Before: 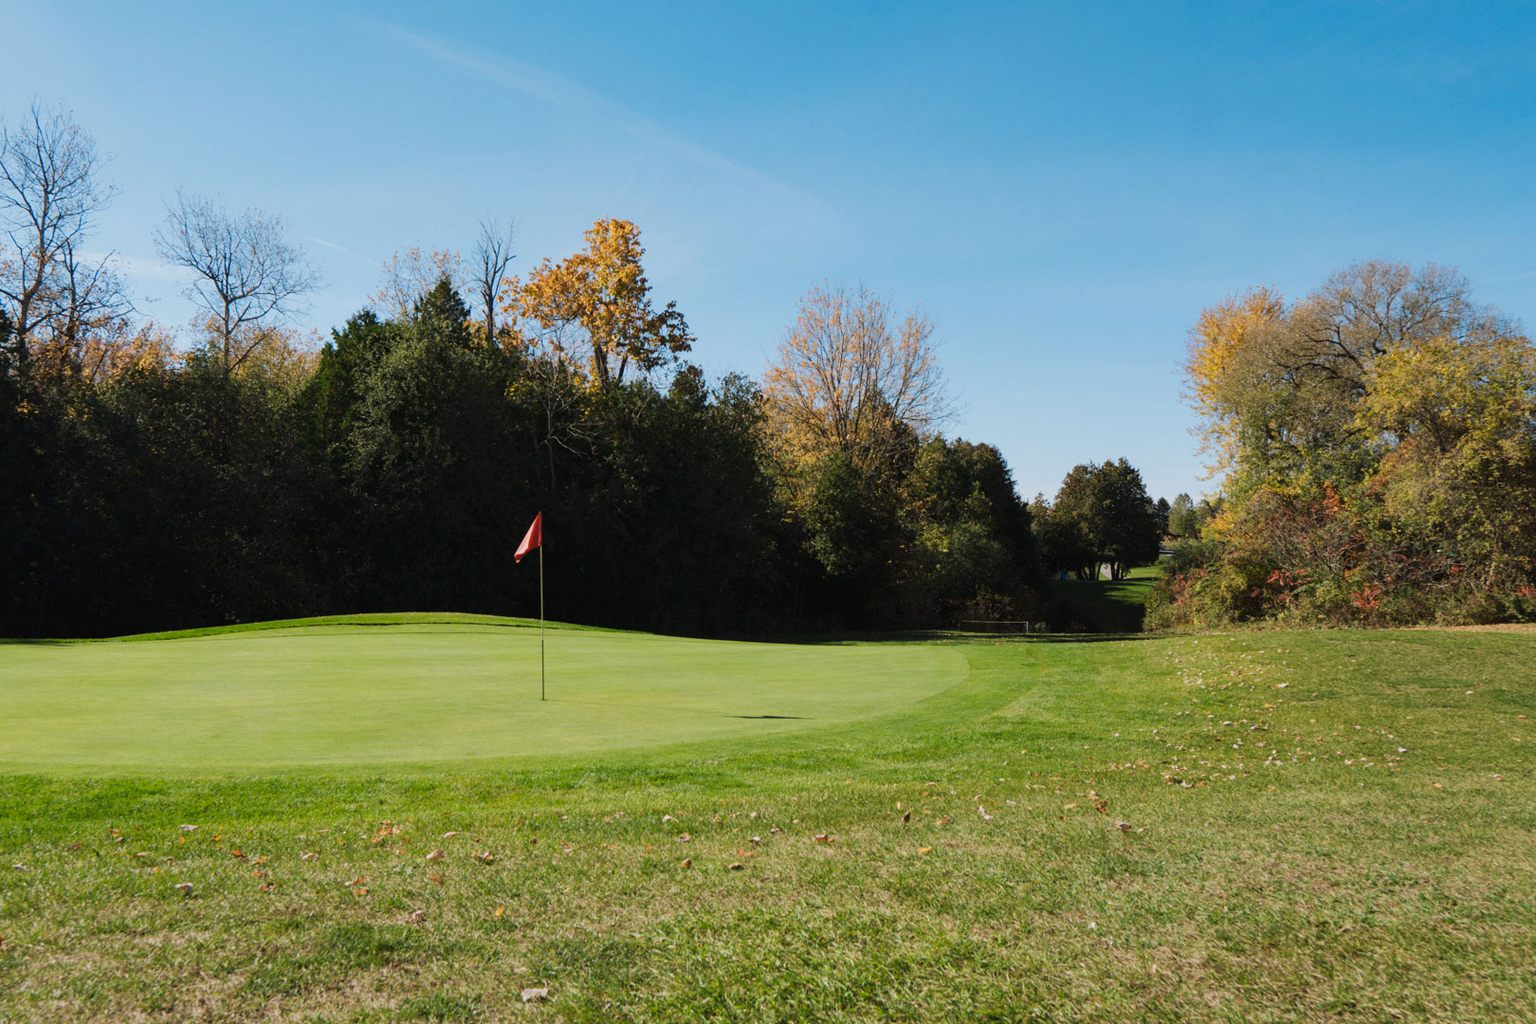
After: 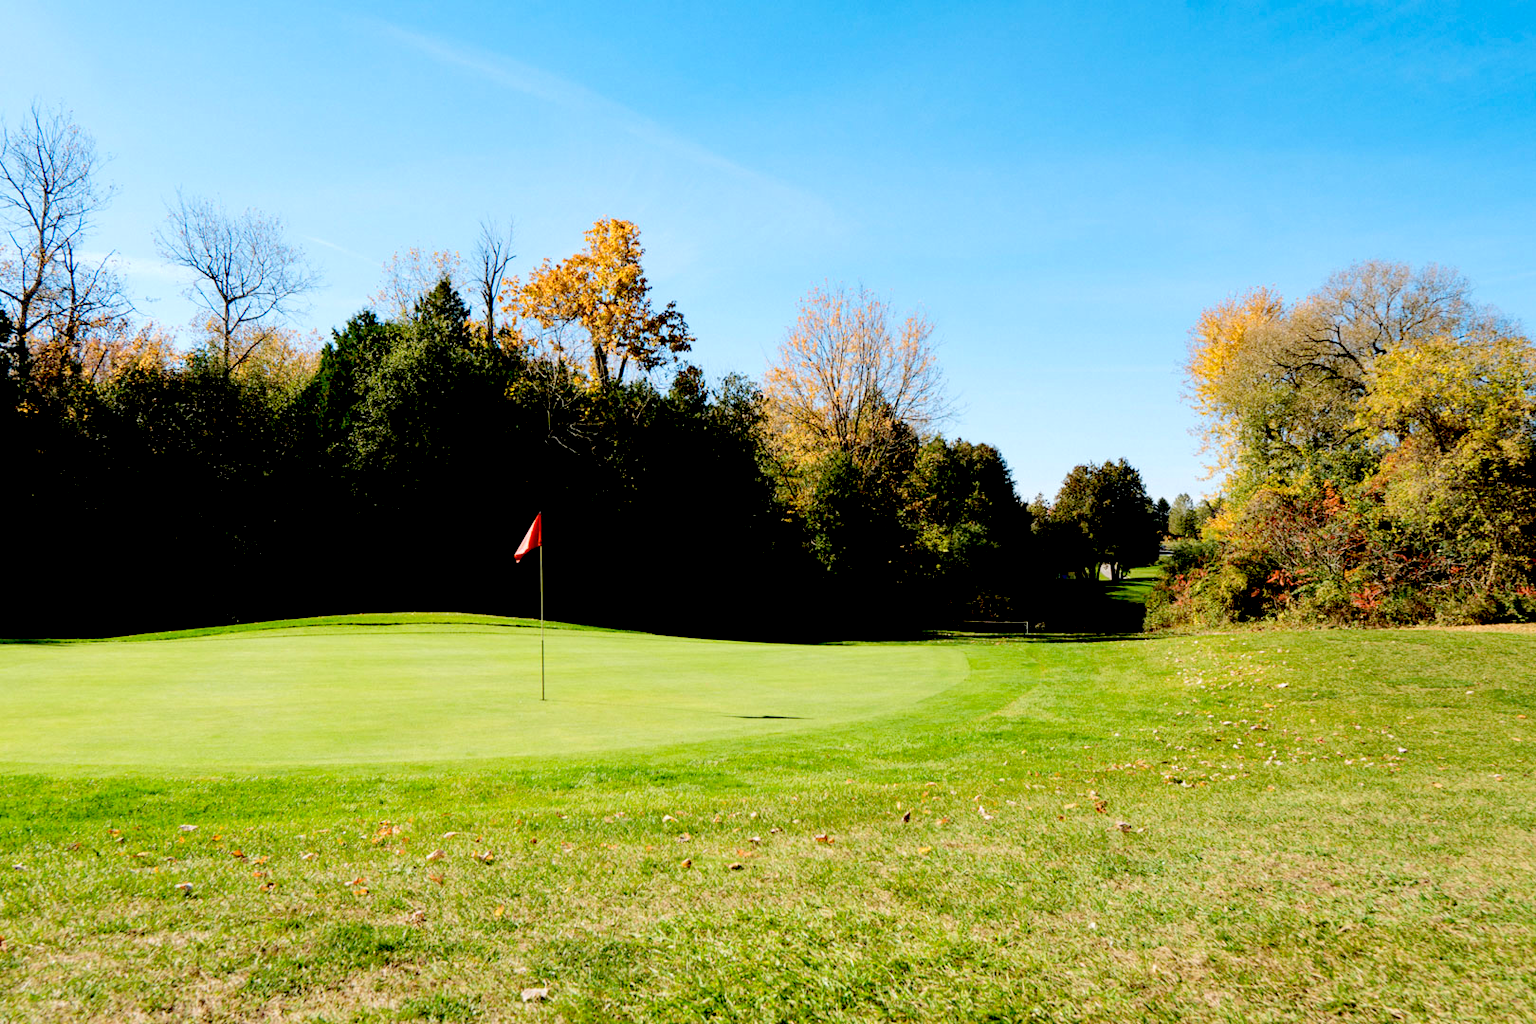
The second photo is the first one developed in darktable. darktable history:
exposure: black level correction 0.024, exposure 0.181 EV, compensate exposure bias true, compensate highlight preservation false
tone equalizer: -8 EV 1.01 EV, -7 EV 1.03 EV, -6 EV 0.965 EV, -5 EV 0.973 EV, -4 EV 1 EV, -3 EV 0.73 EV, -2 EV 0.517 EV, -1 EV 0.247 EV, edges refinement/feathering 500, mask exposure compensation -1.57 EV, preserve details no
